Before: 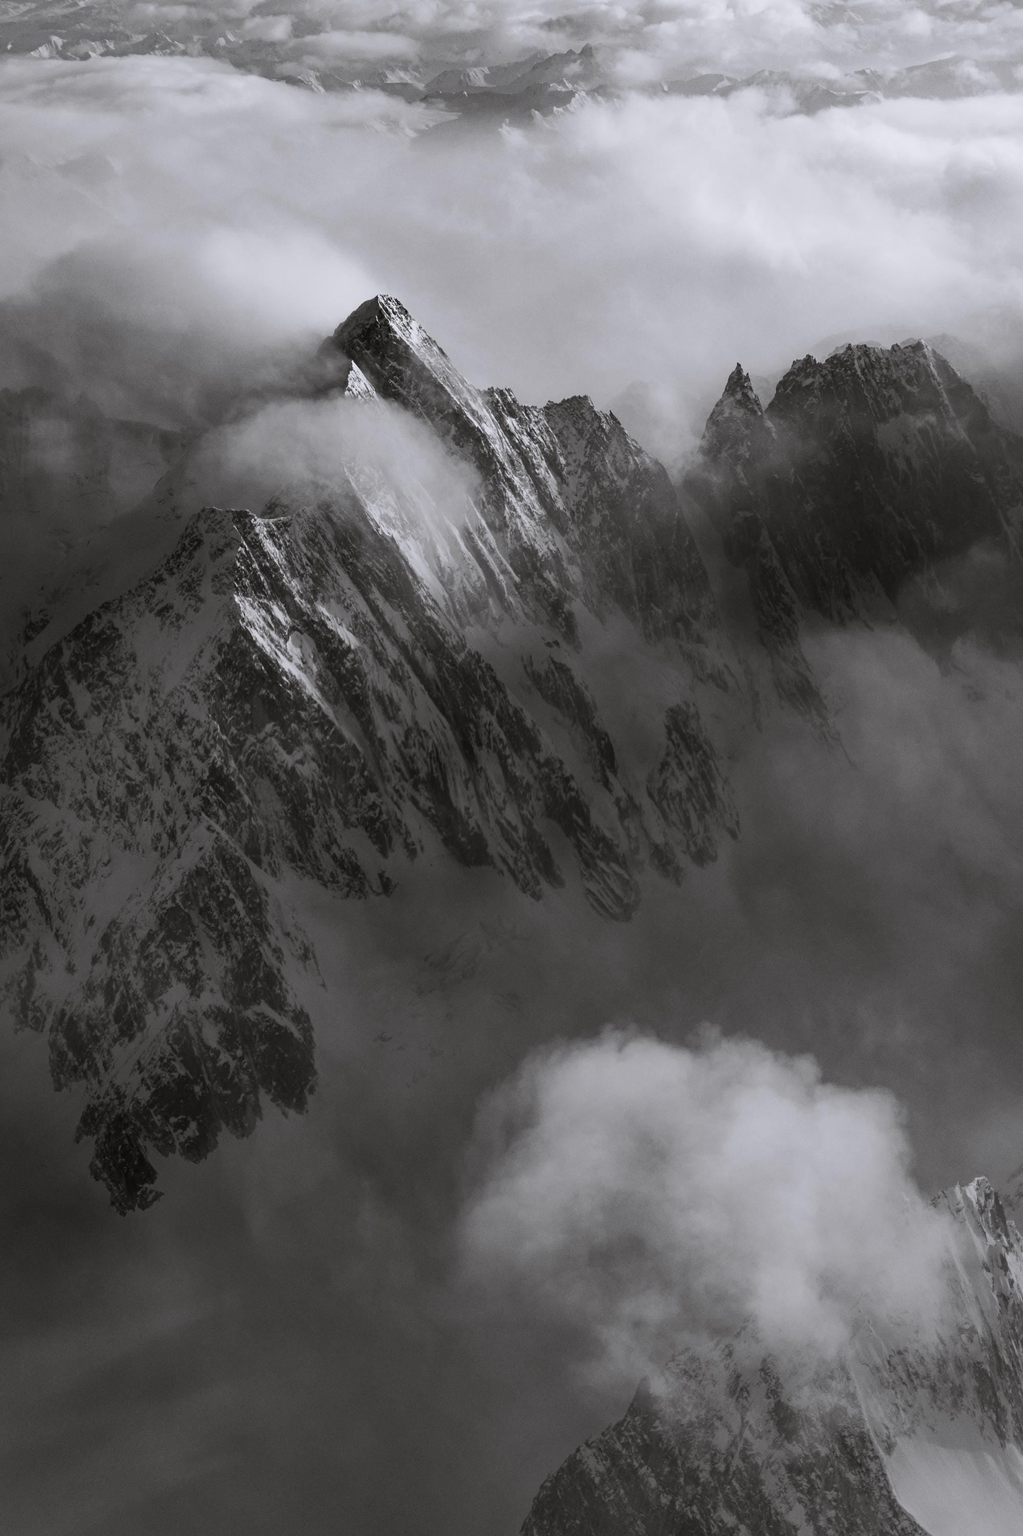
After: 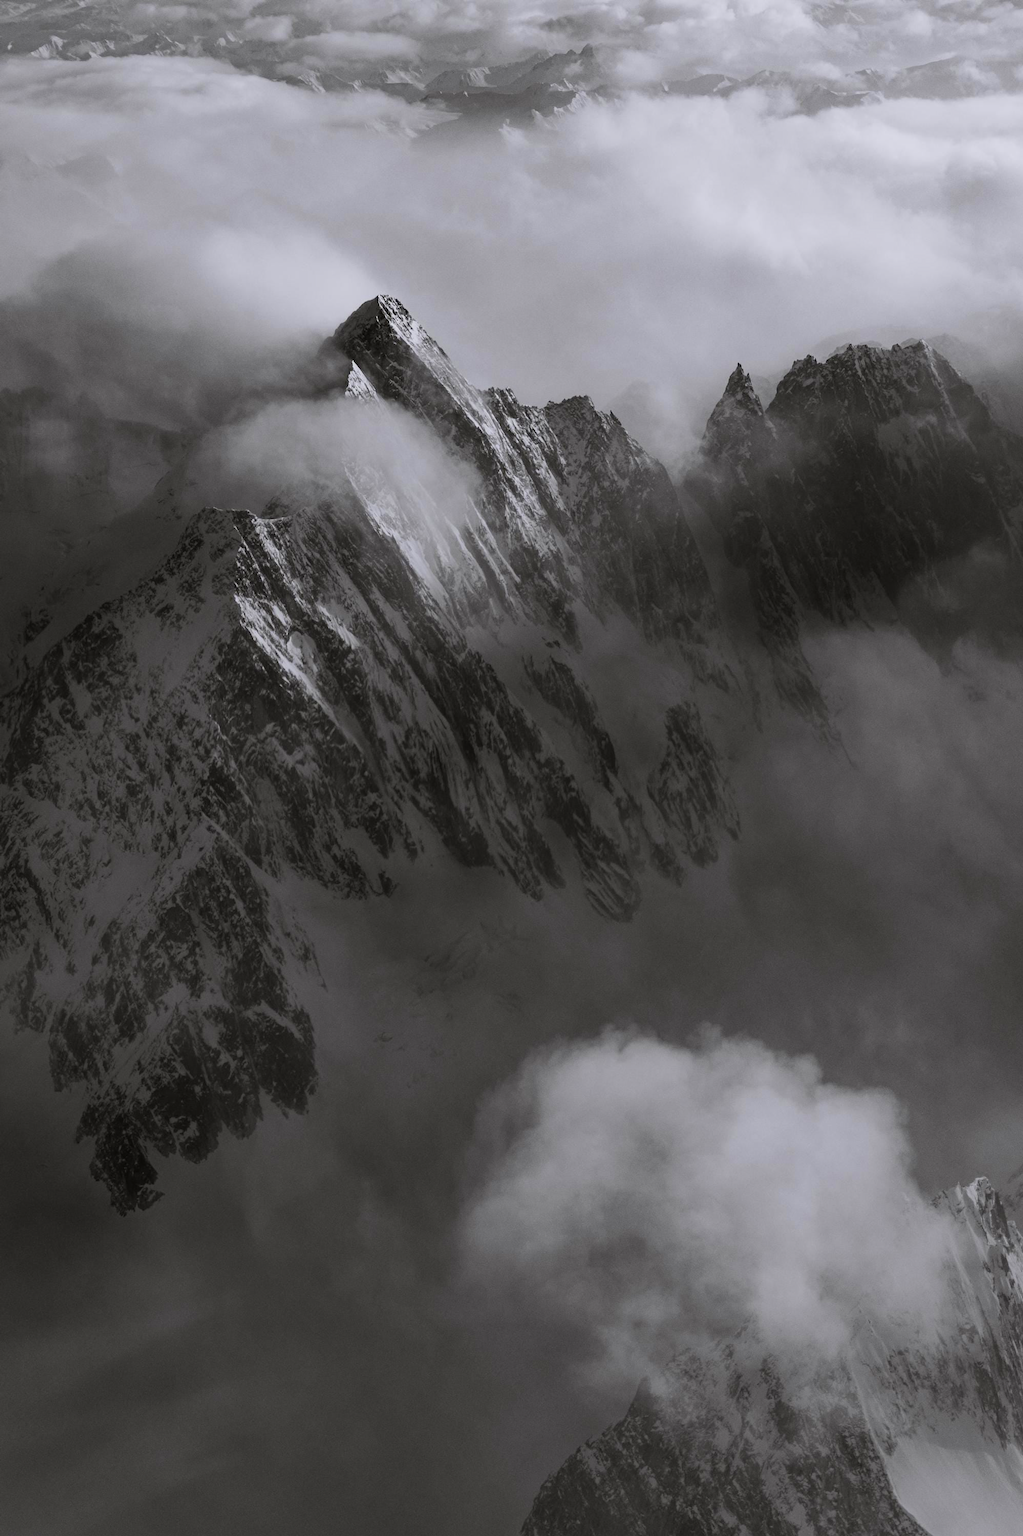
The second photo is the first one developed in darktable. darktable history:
velvia: on, module defaults
exposure: exposure -0.177 EV, compensate highlight preservation false
